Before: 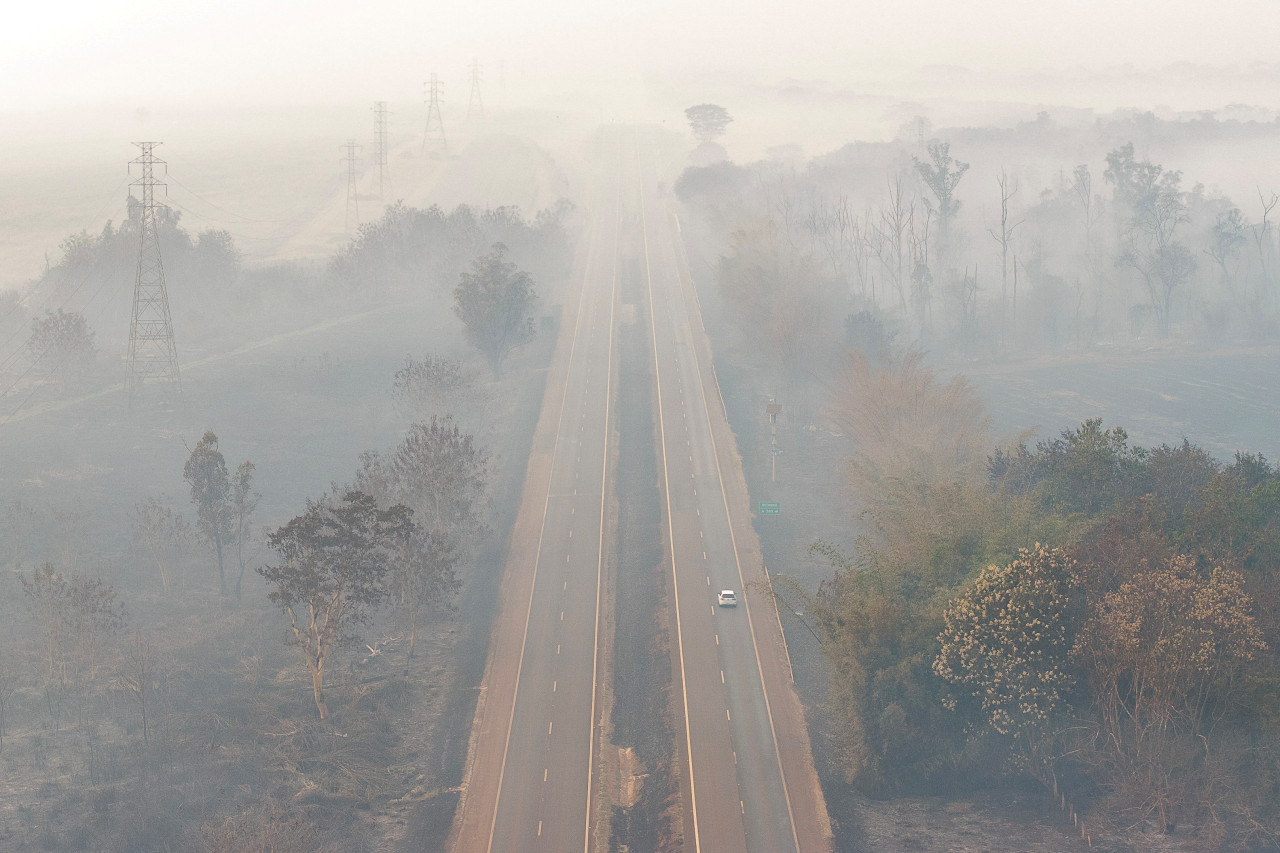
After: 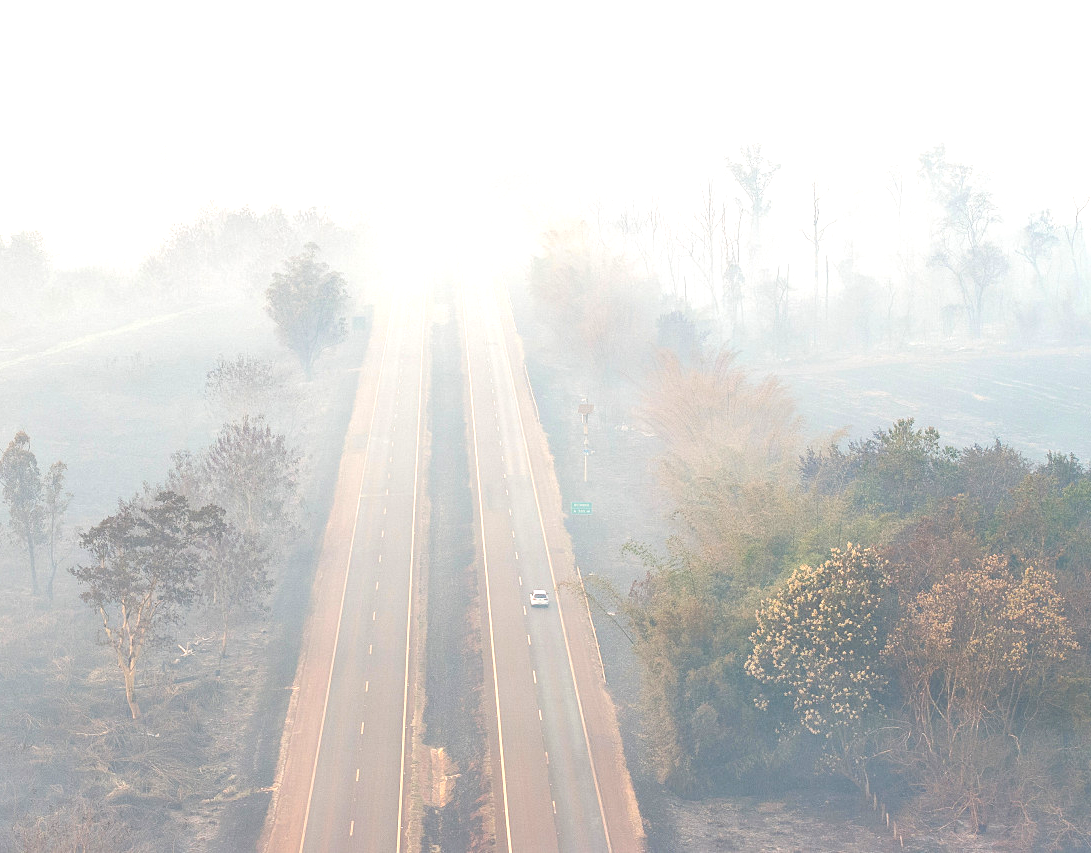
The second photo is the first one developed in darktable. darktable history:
crop and rotate: left 14.711%
exposure: black level correction 0, exposure 1 EV, compensate exposure bias true, compensate highlight preservation false
